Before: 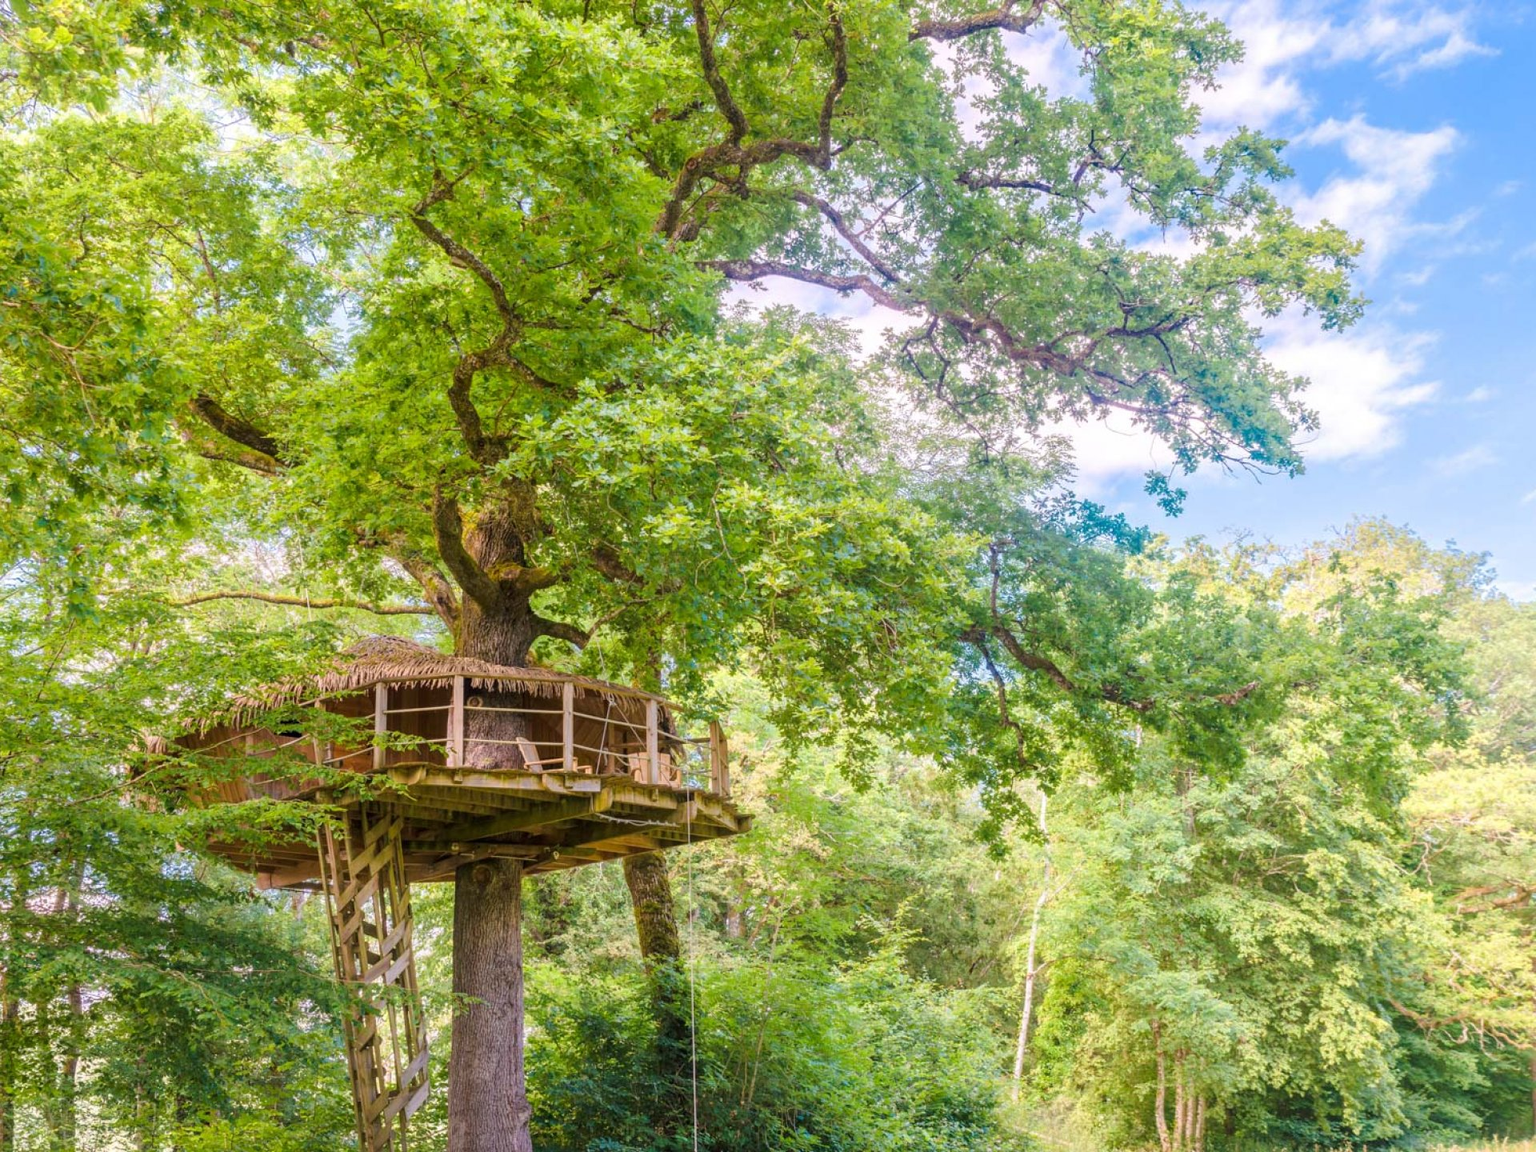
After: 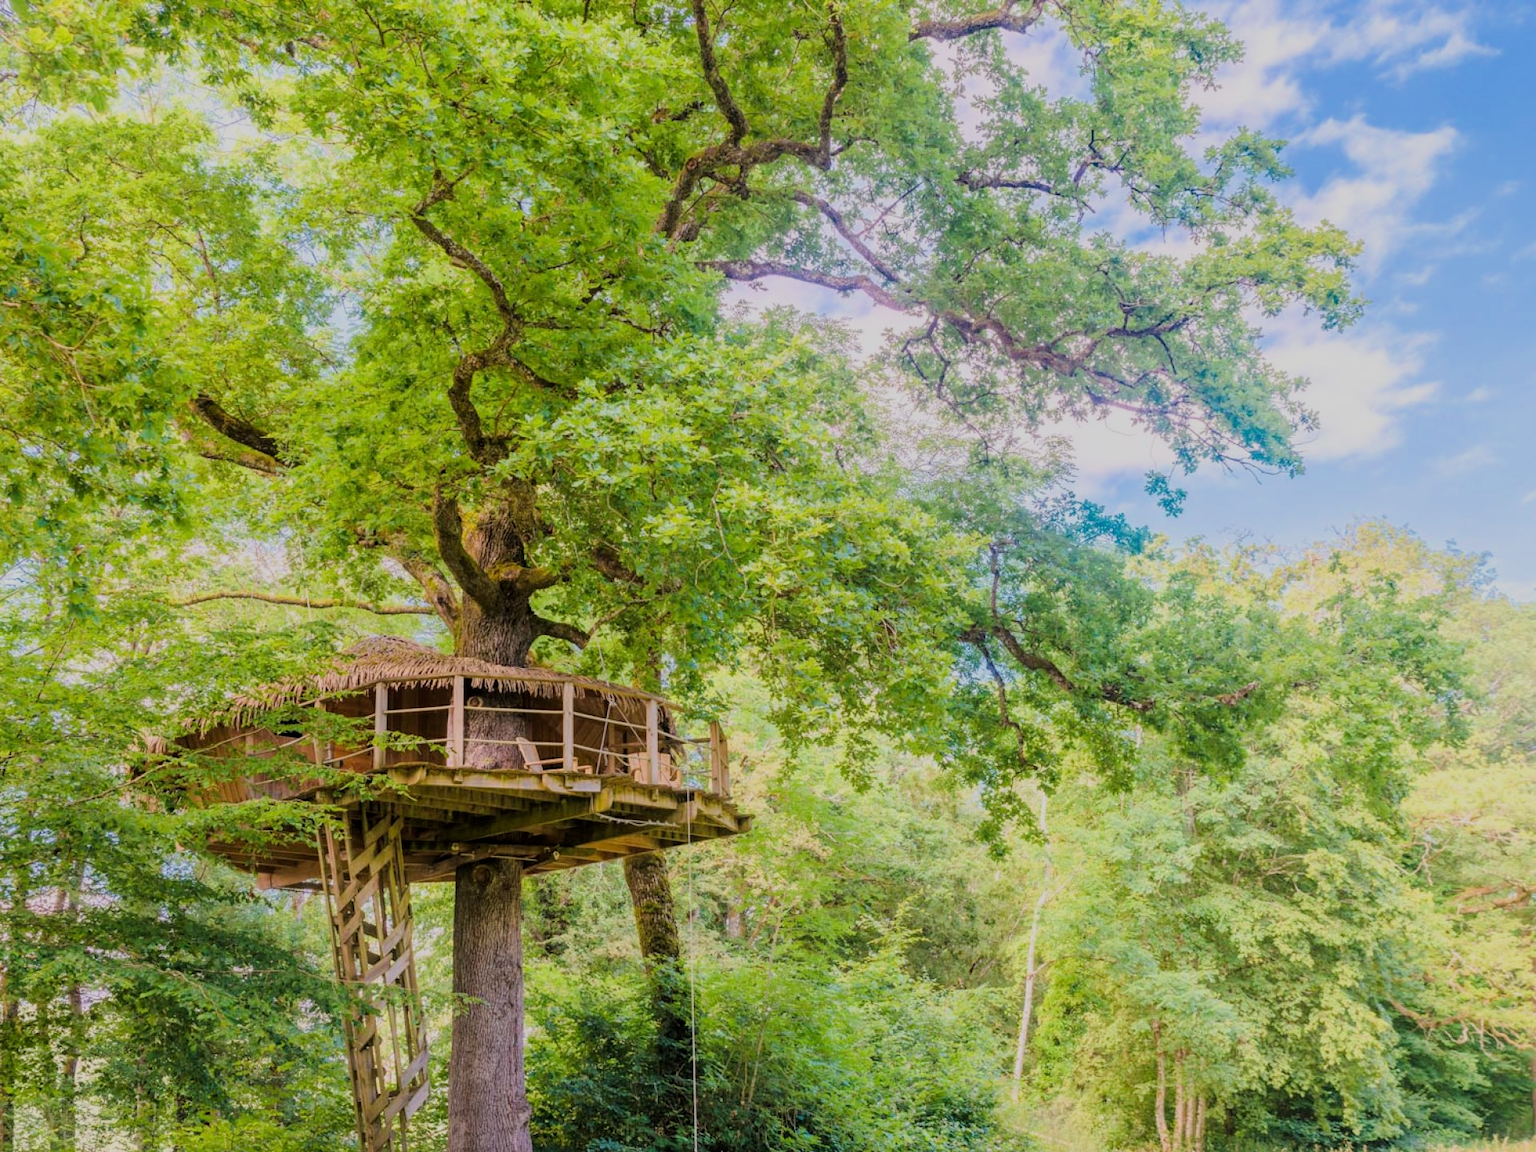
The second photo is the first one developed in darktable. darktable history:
filmic rgb: black relative exposure -8.48 EV, white relative exposure 5.52 EV, hardness 3.36, contrast 1.018, color science v6 (2022)
